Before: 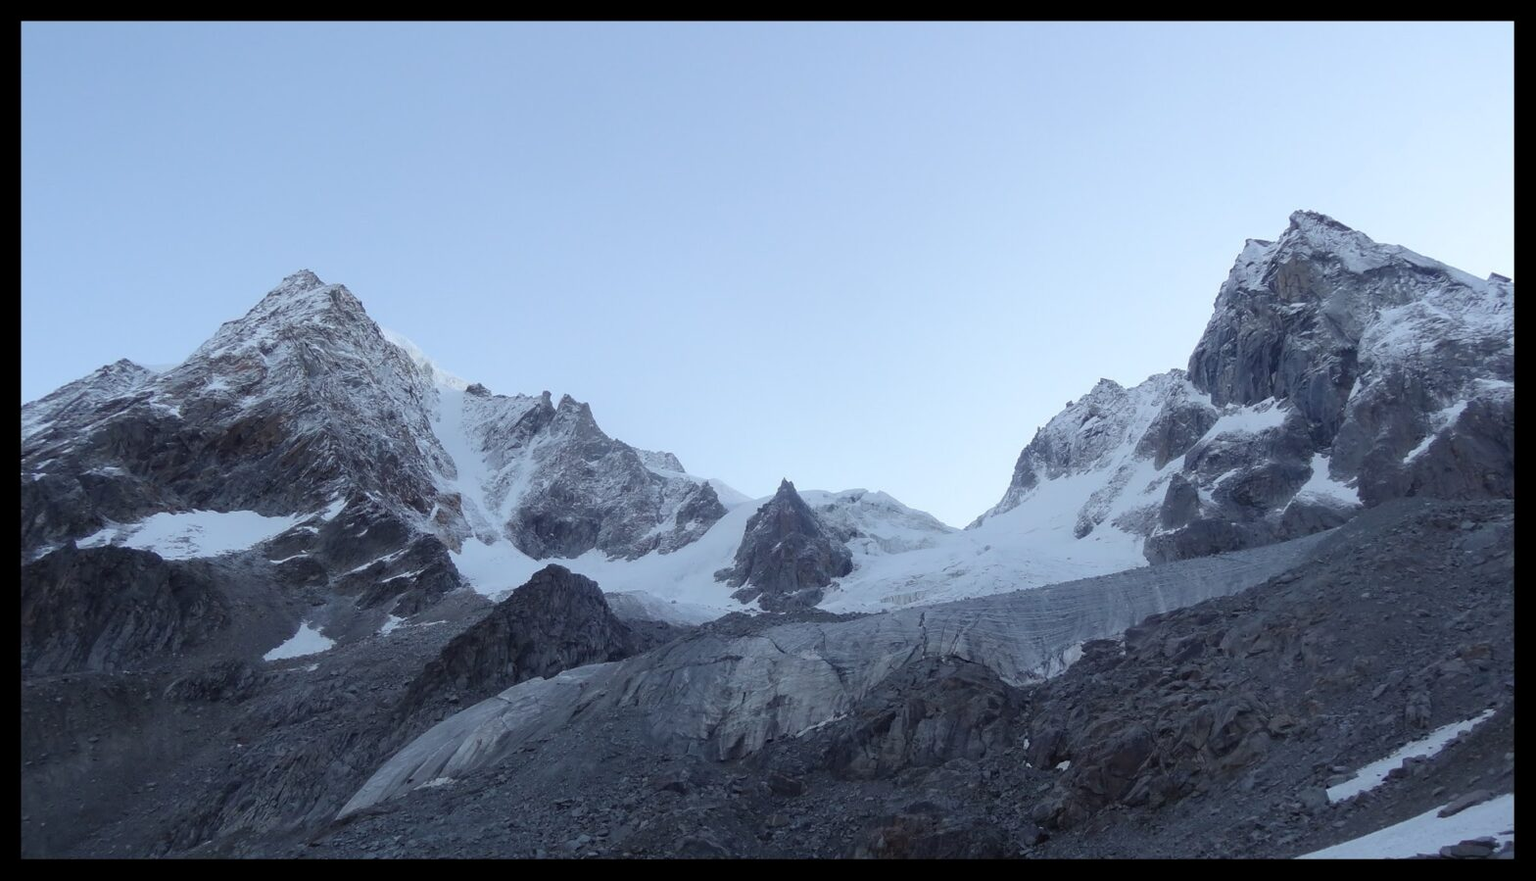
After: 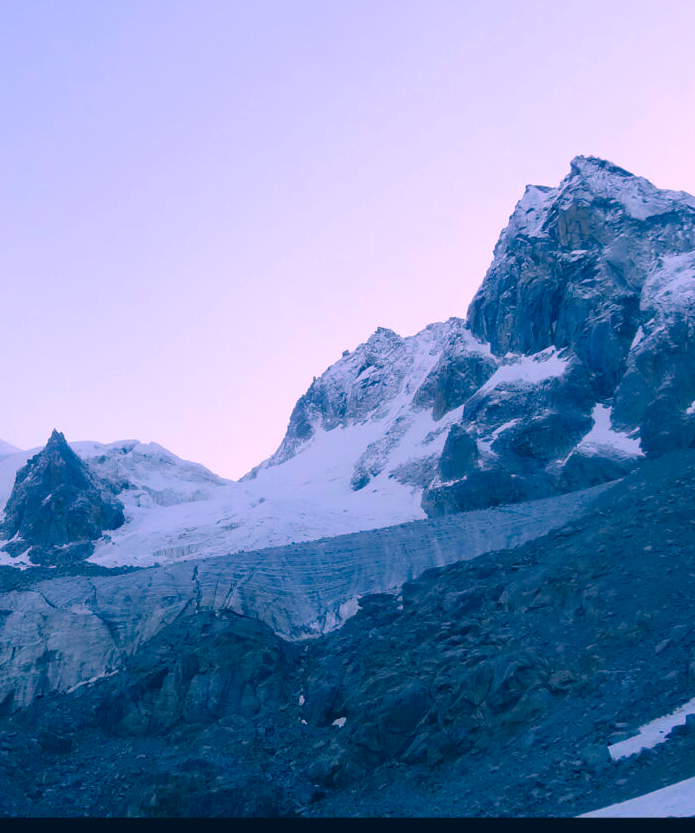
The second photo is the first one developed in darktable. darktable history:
crop: left 47.628%, top 6.643%, right 7.874%
color correction: highlights a* 17.03, highlights b* 0.205, shadows a* -15.38, shadows b* -14.56, saturation 1.5
